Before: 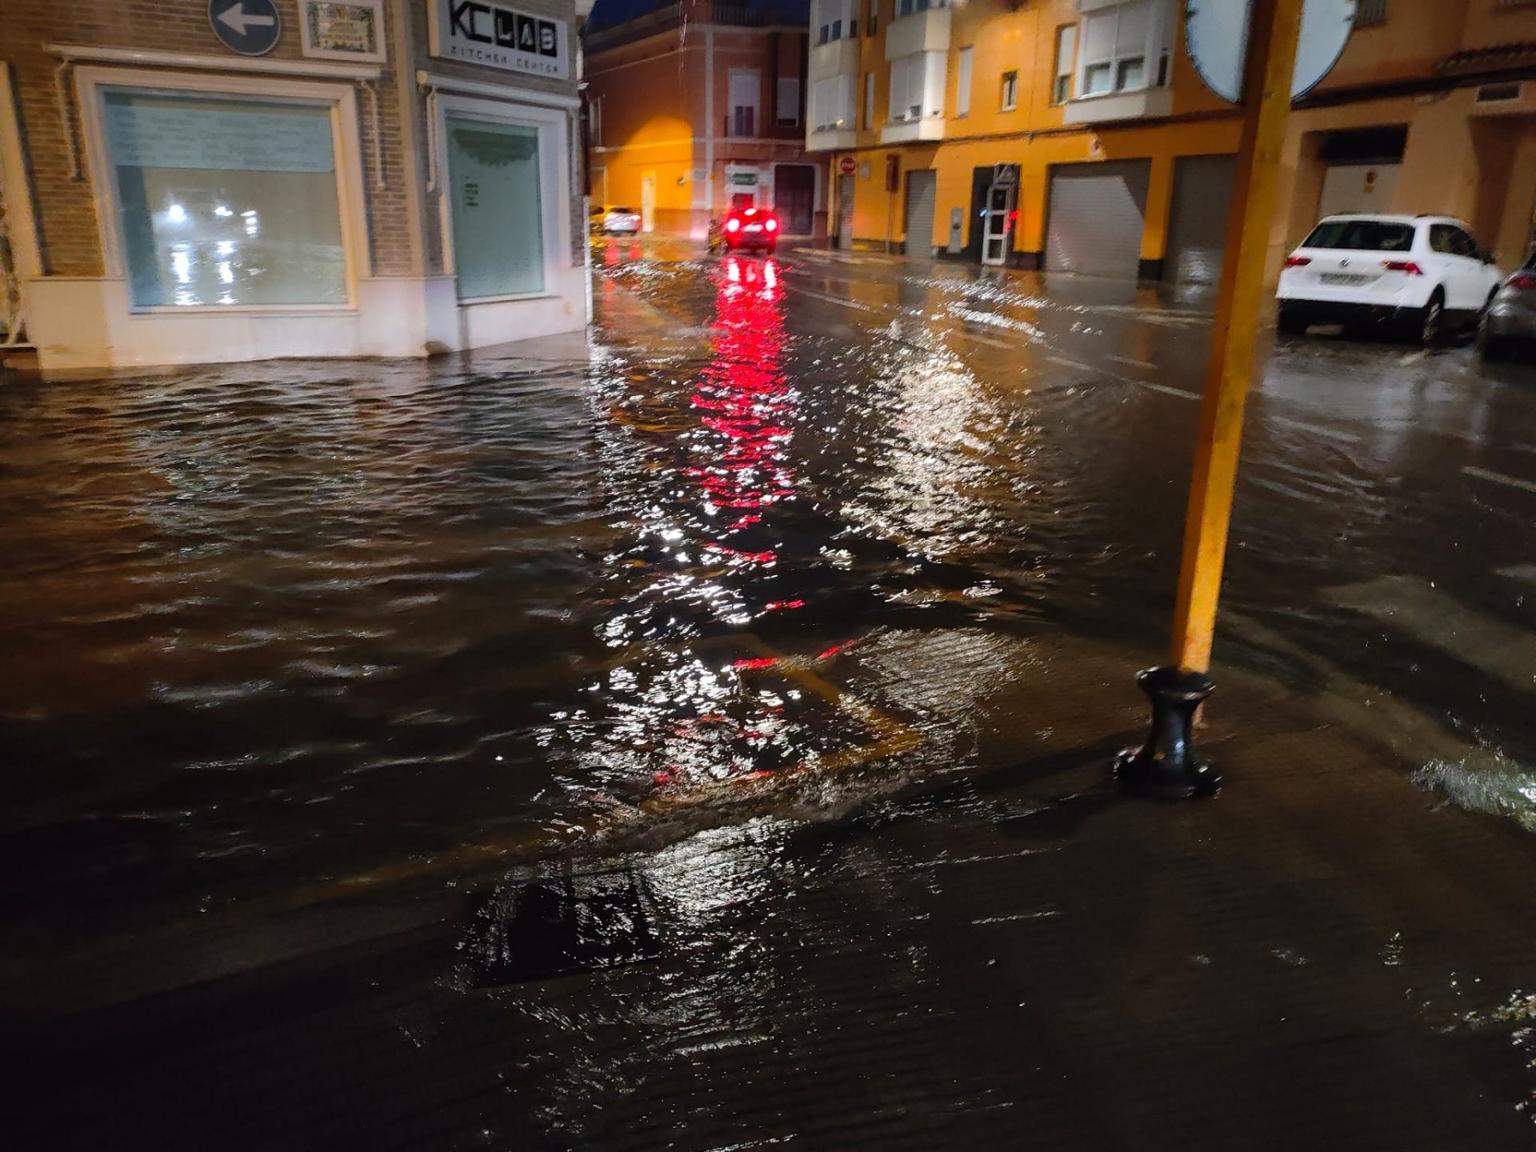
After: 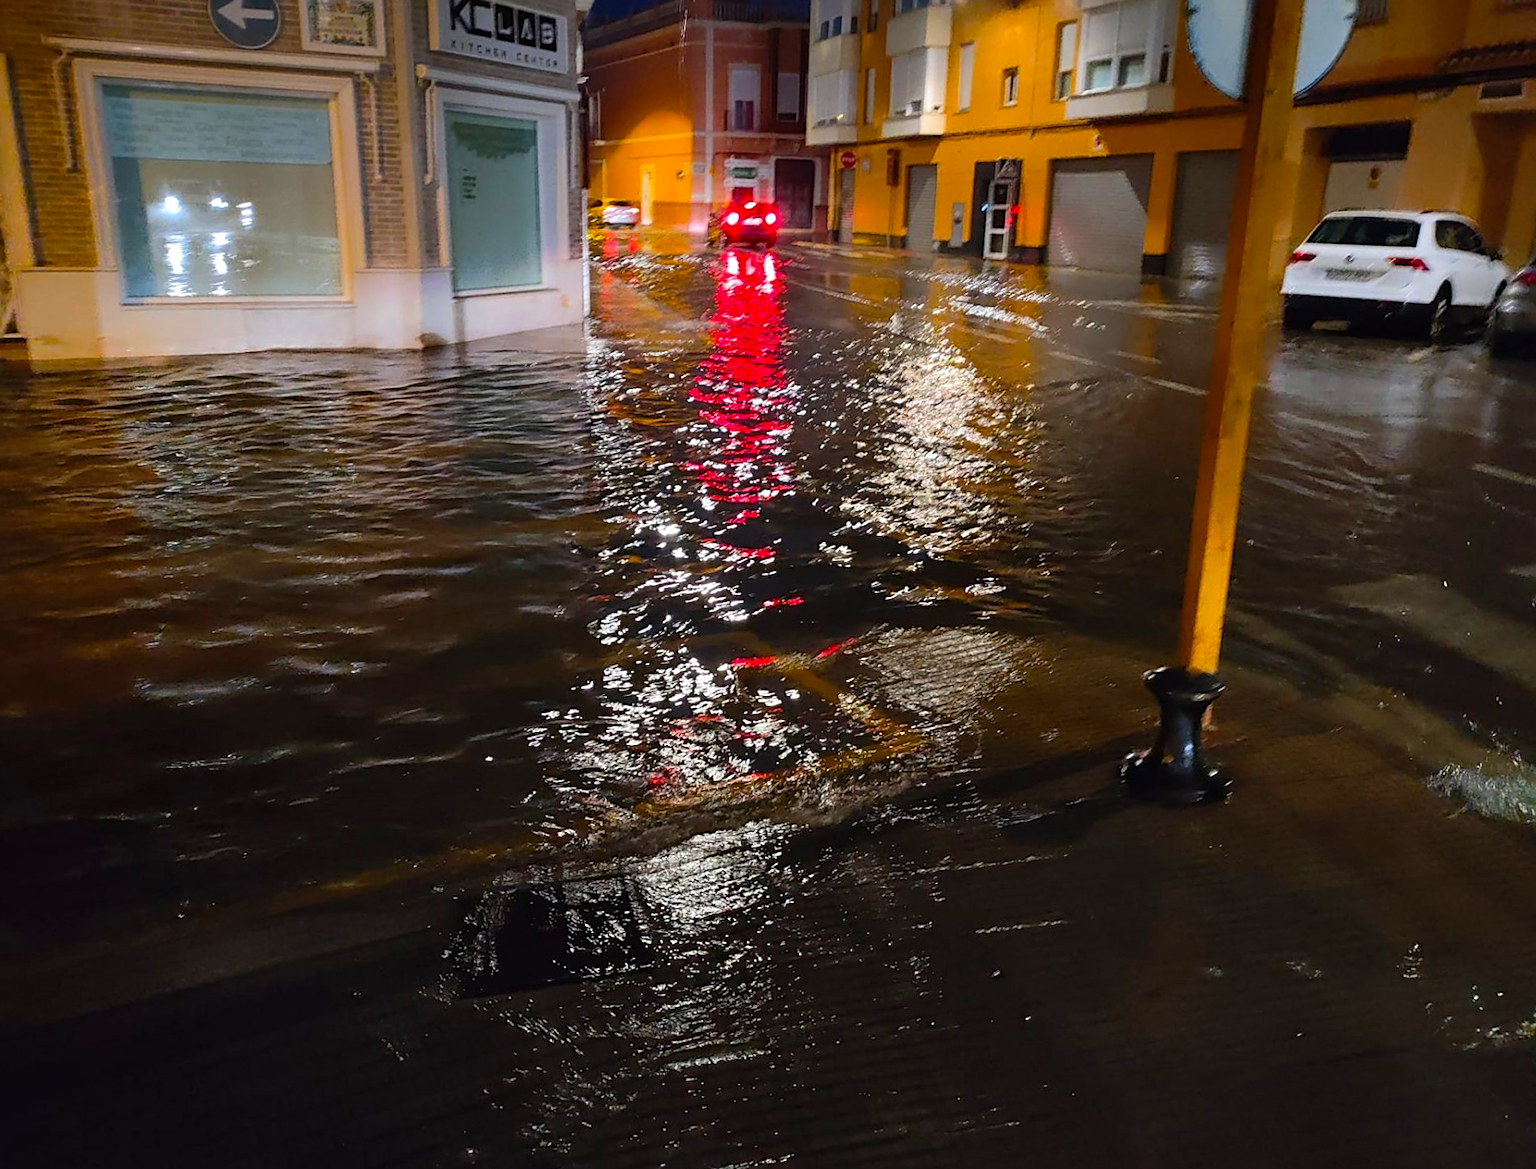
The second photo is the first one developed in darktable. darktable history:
sharpen: on, module defaults
color balance rgb: perceptual saturation grading › global saturation 25%, global vibrance 20%
rotate and perspective: rotation 0.226°, lens shift (vertical) -0.042, crop left 0.023, crop right 0.982, crop top 0.006, crop bottom 0.994
